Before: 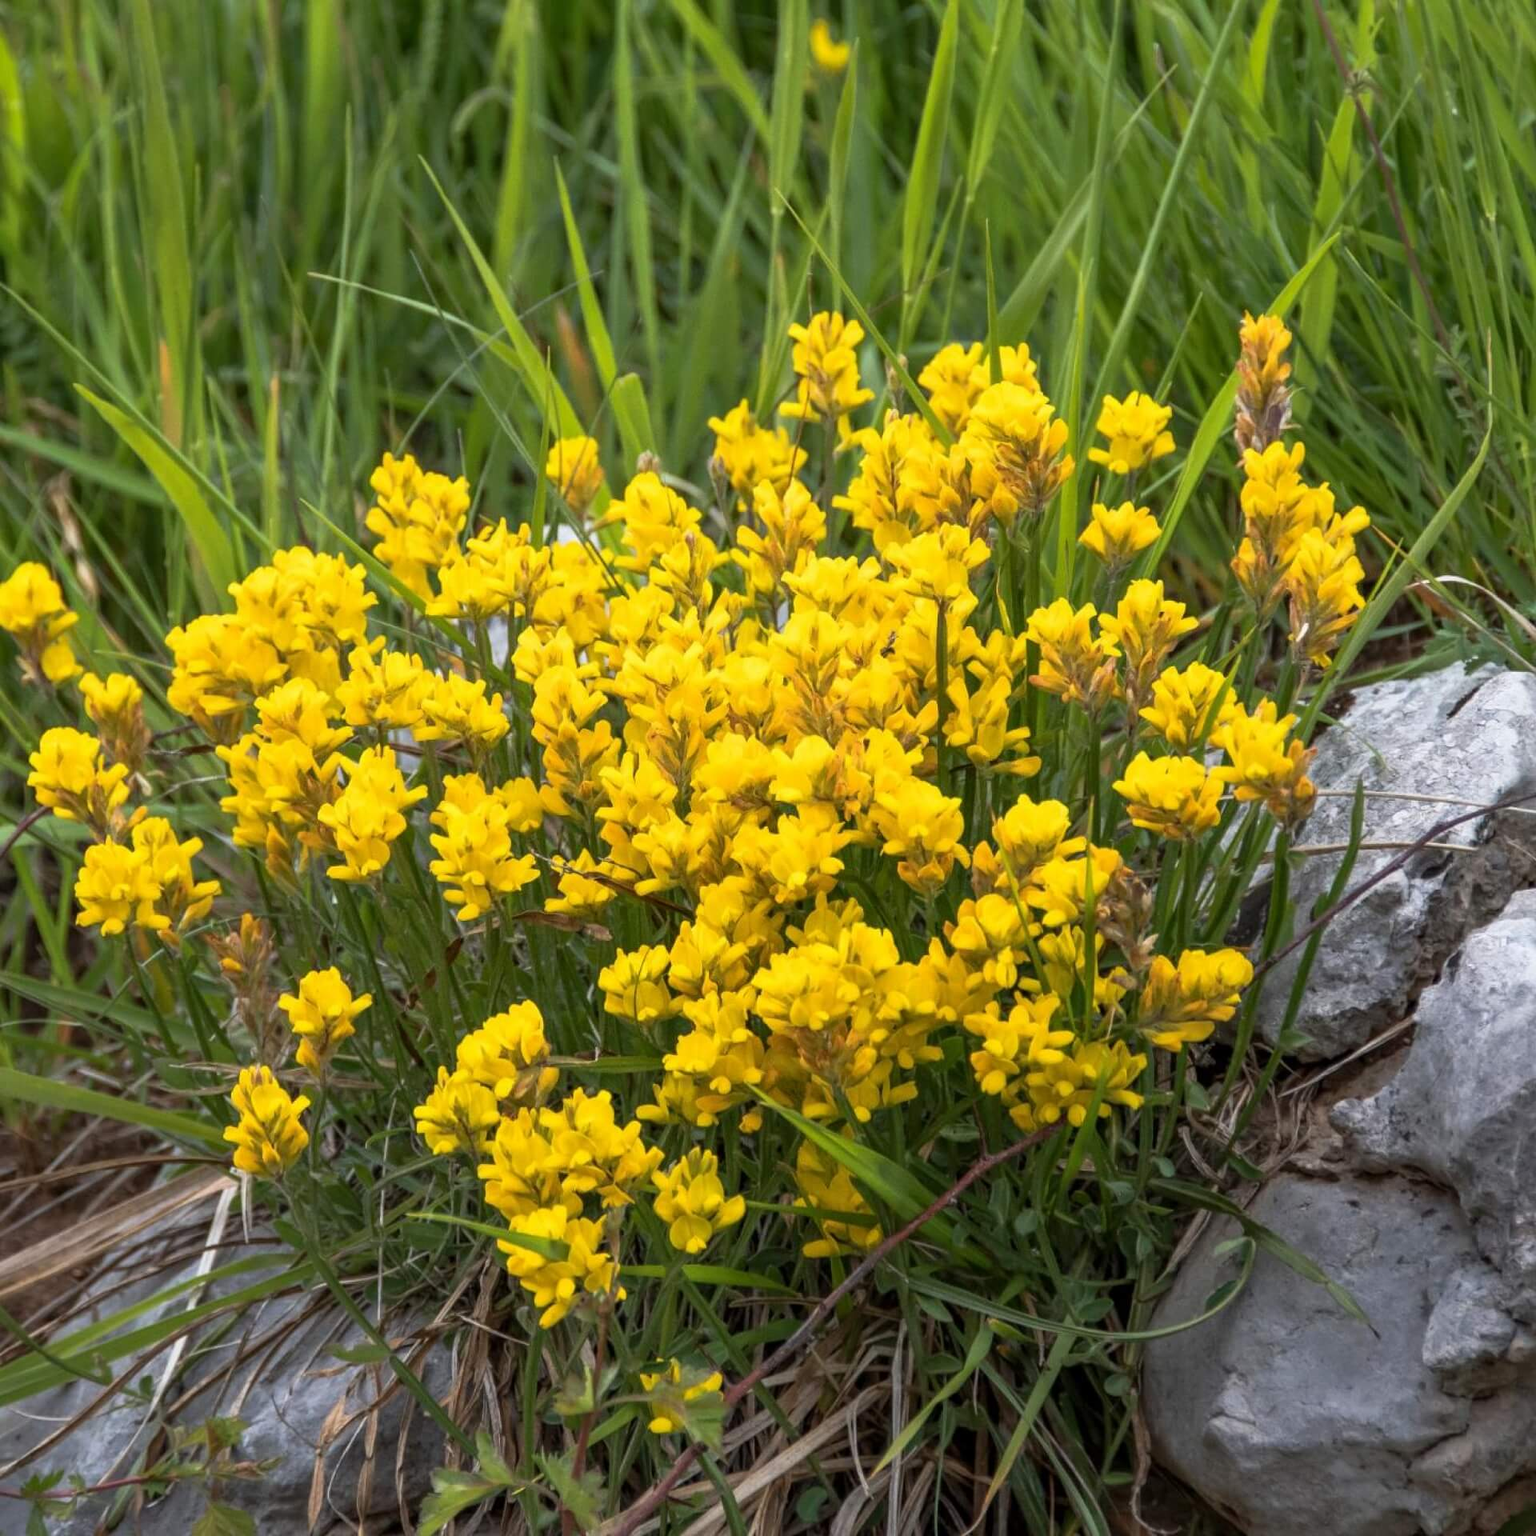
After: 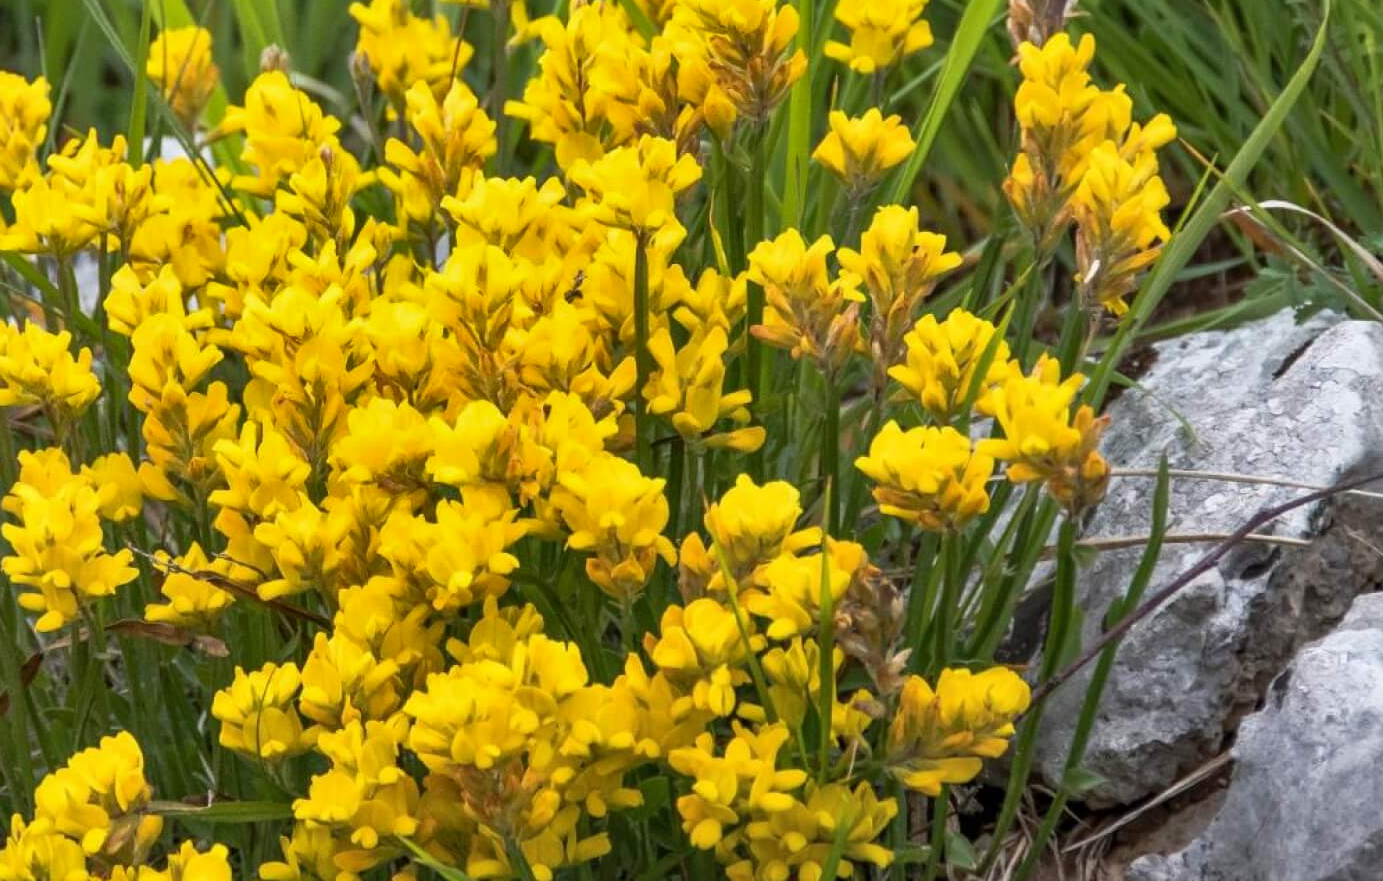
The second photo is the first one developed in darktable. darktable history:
crop and rotate: left 27.938%, top 27.046%, bottom 27.046%
shadows and highlights: soften with gaussian
